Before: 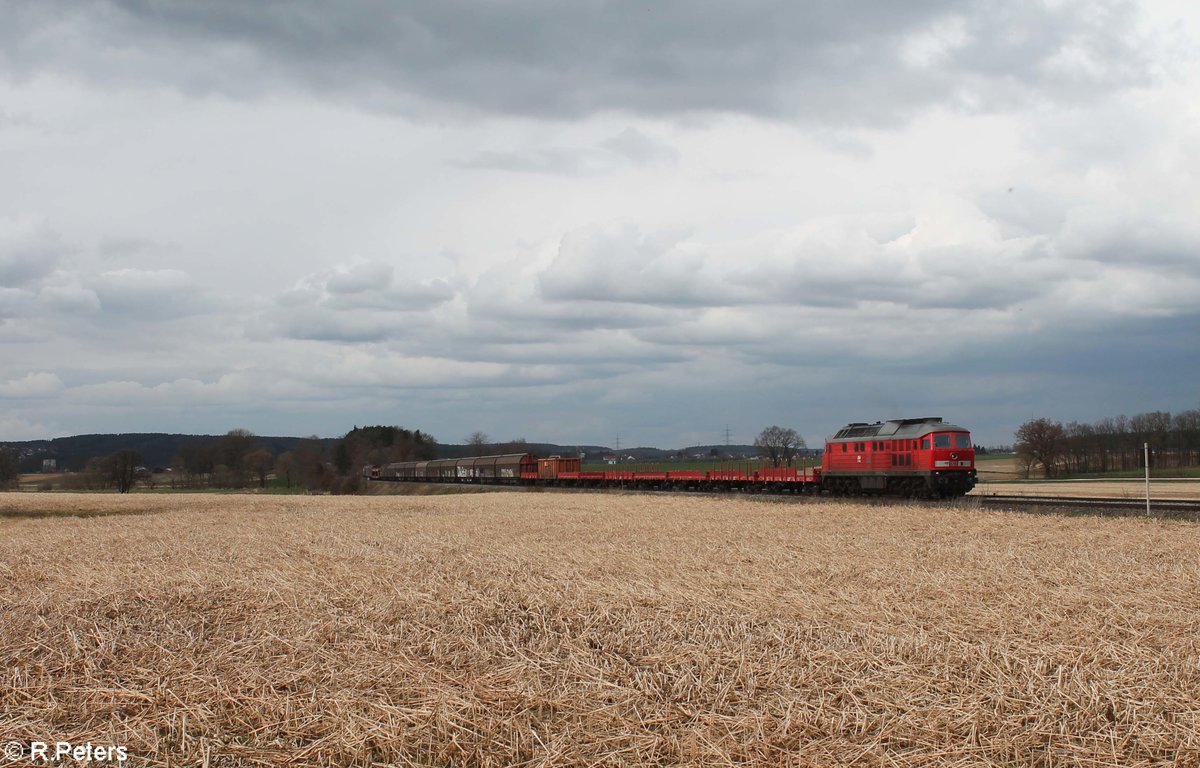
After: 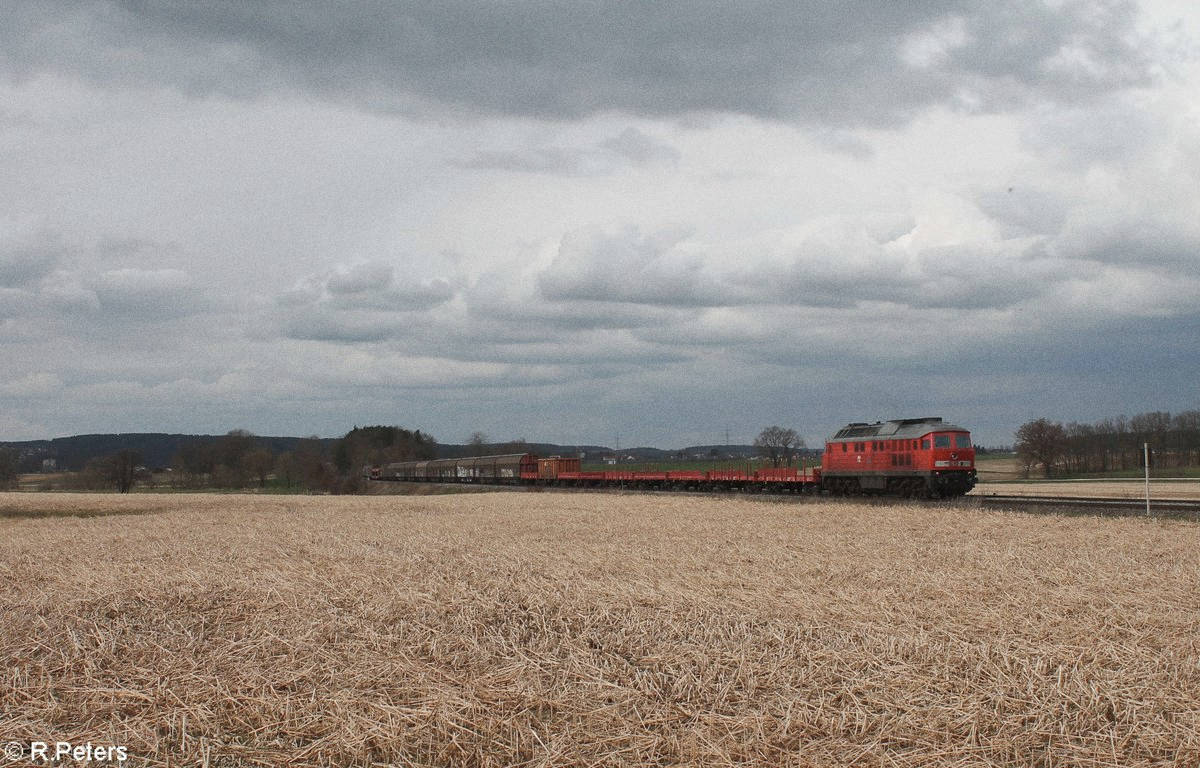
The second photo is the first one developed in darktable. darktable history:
shadows and highlights: on, module defaults
grain: coarseness 0.47 ISO
color correction: saturation 0.8
